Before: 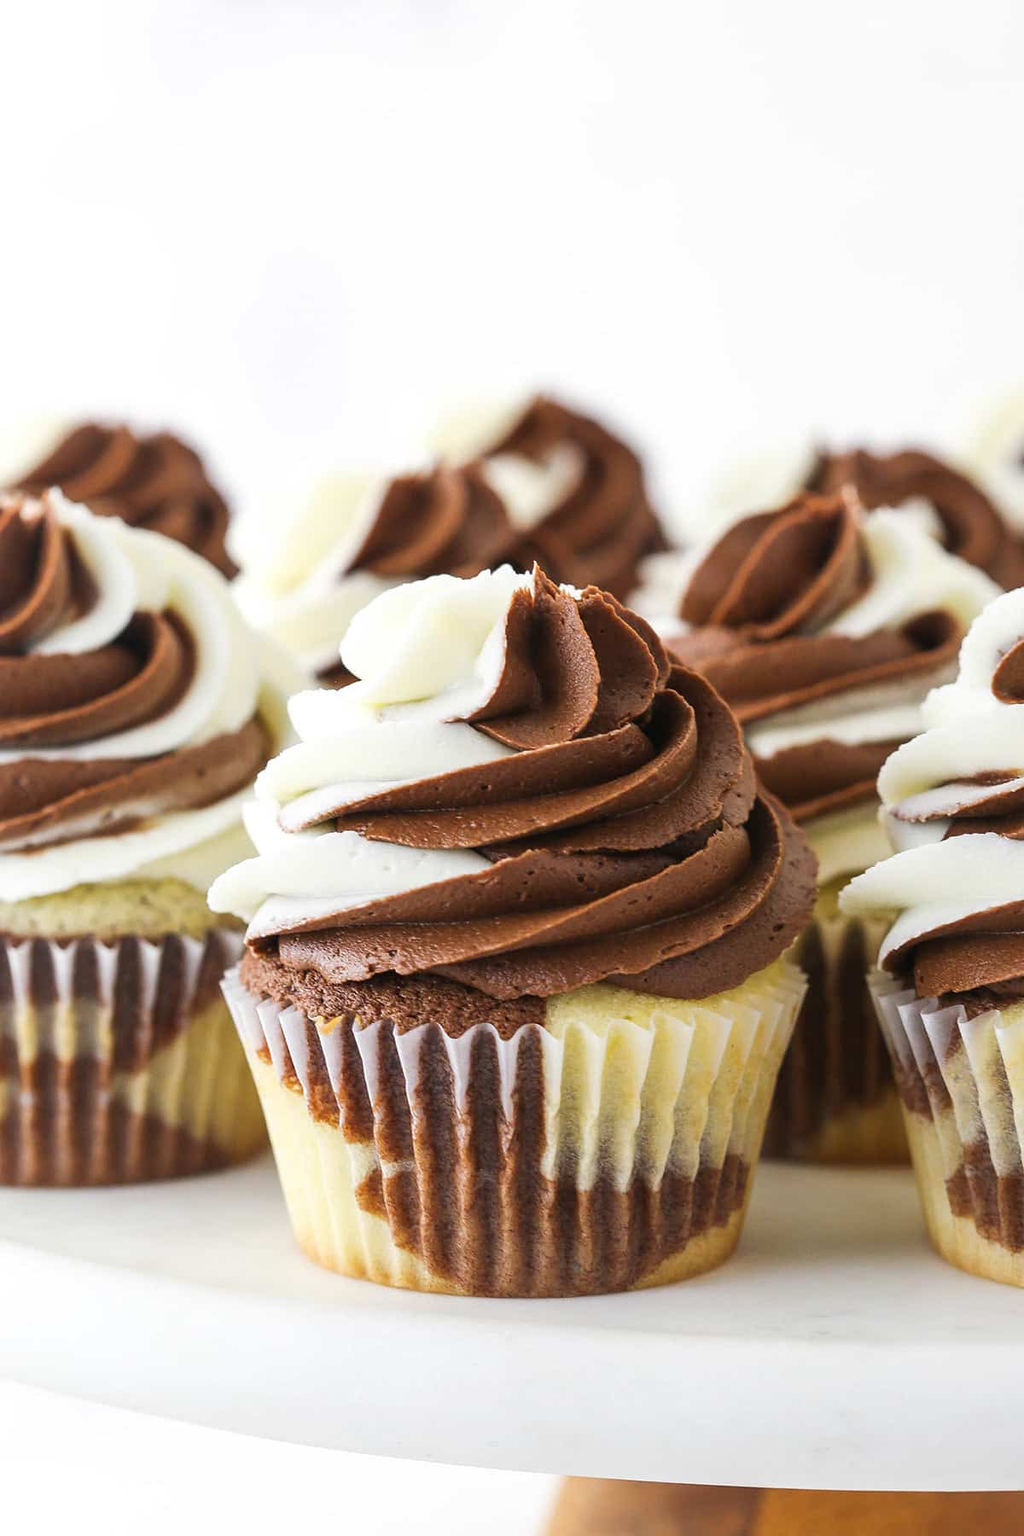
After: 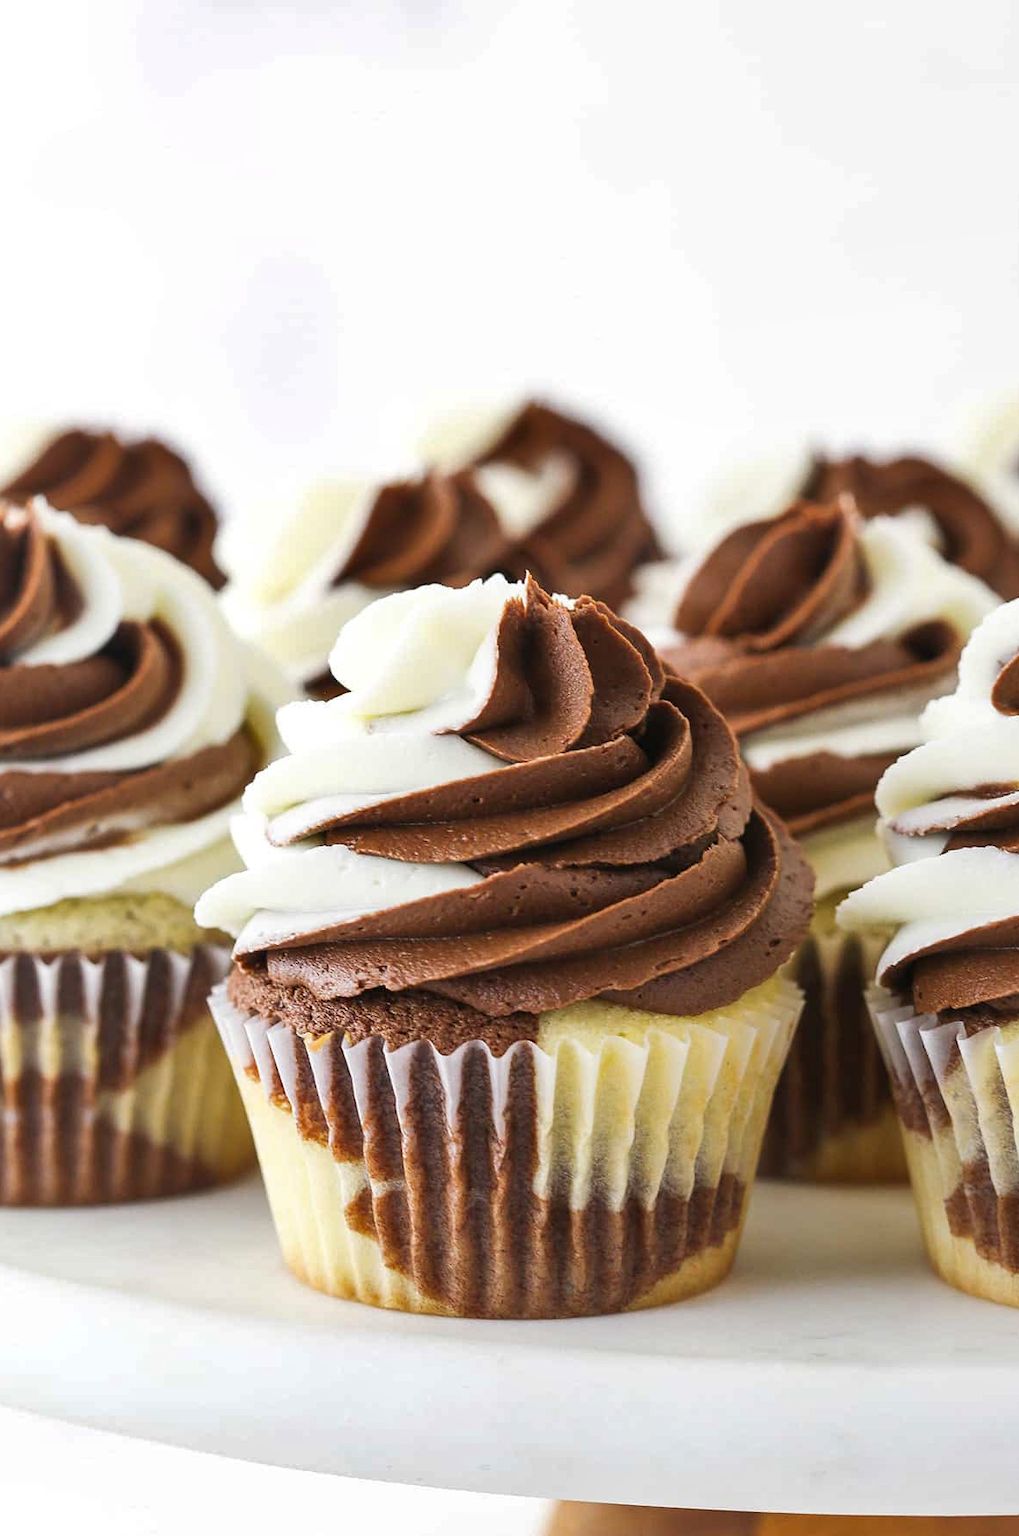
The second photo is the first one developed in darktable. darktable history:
crop: left 1.647%, right 0.273%, bottom 1.597%
shadows and highlights: soften with gaussian
